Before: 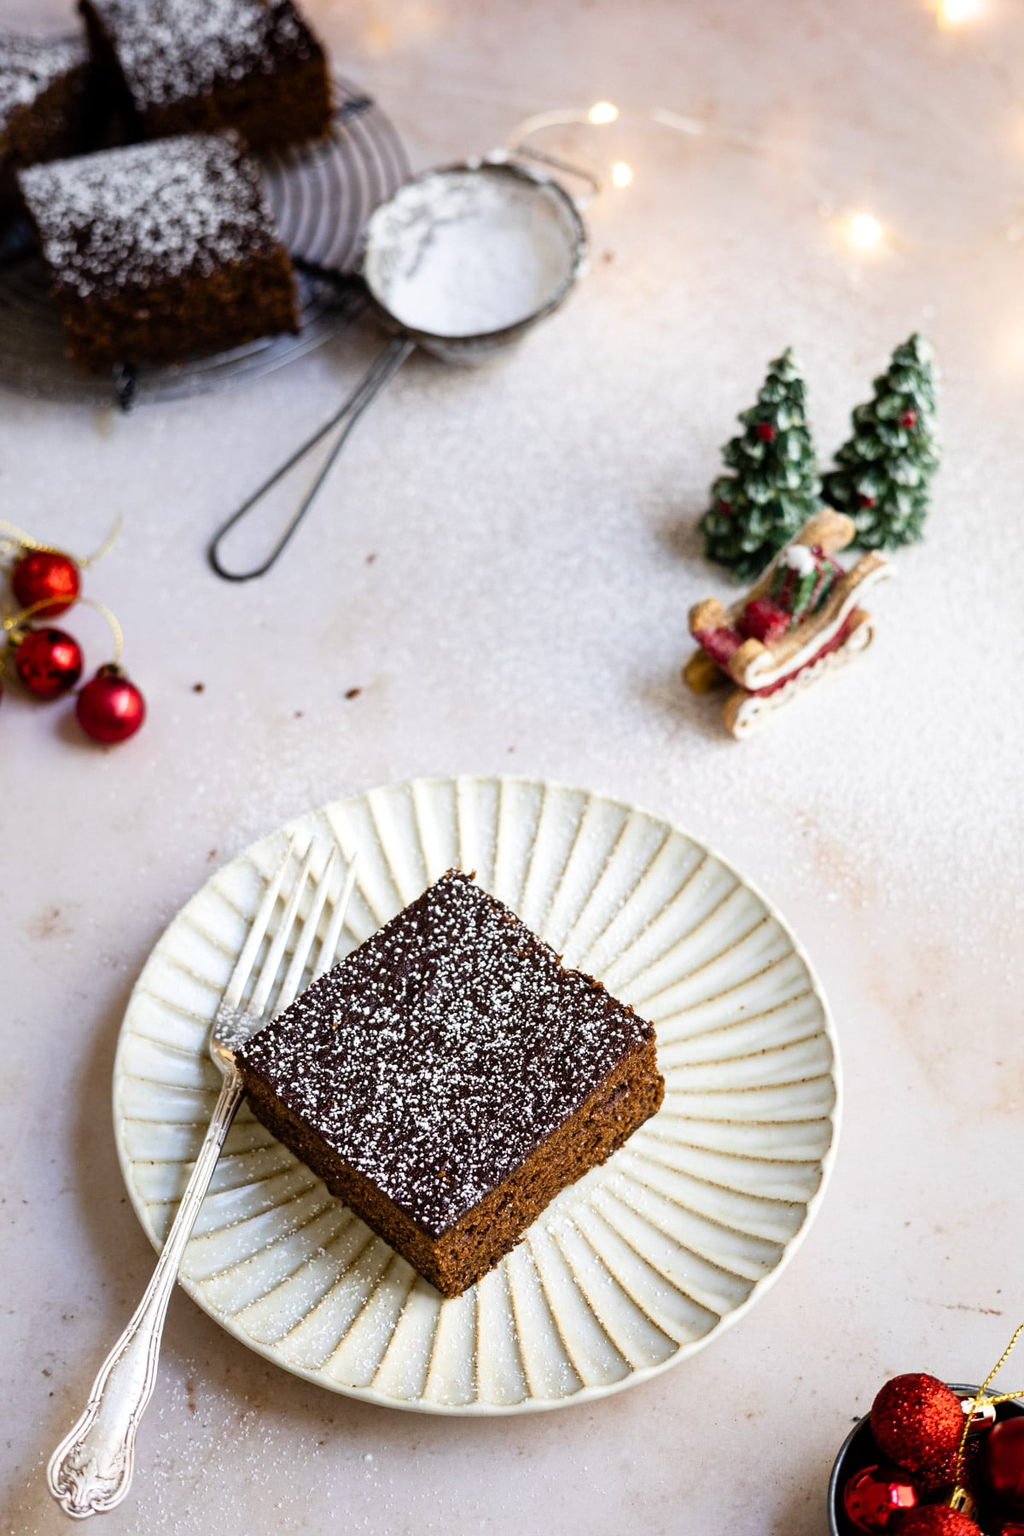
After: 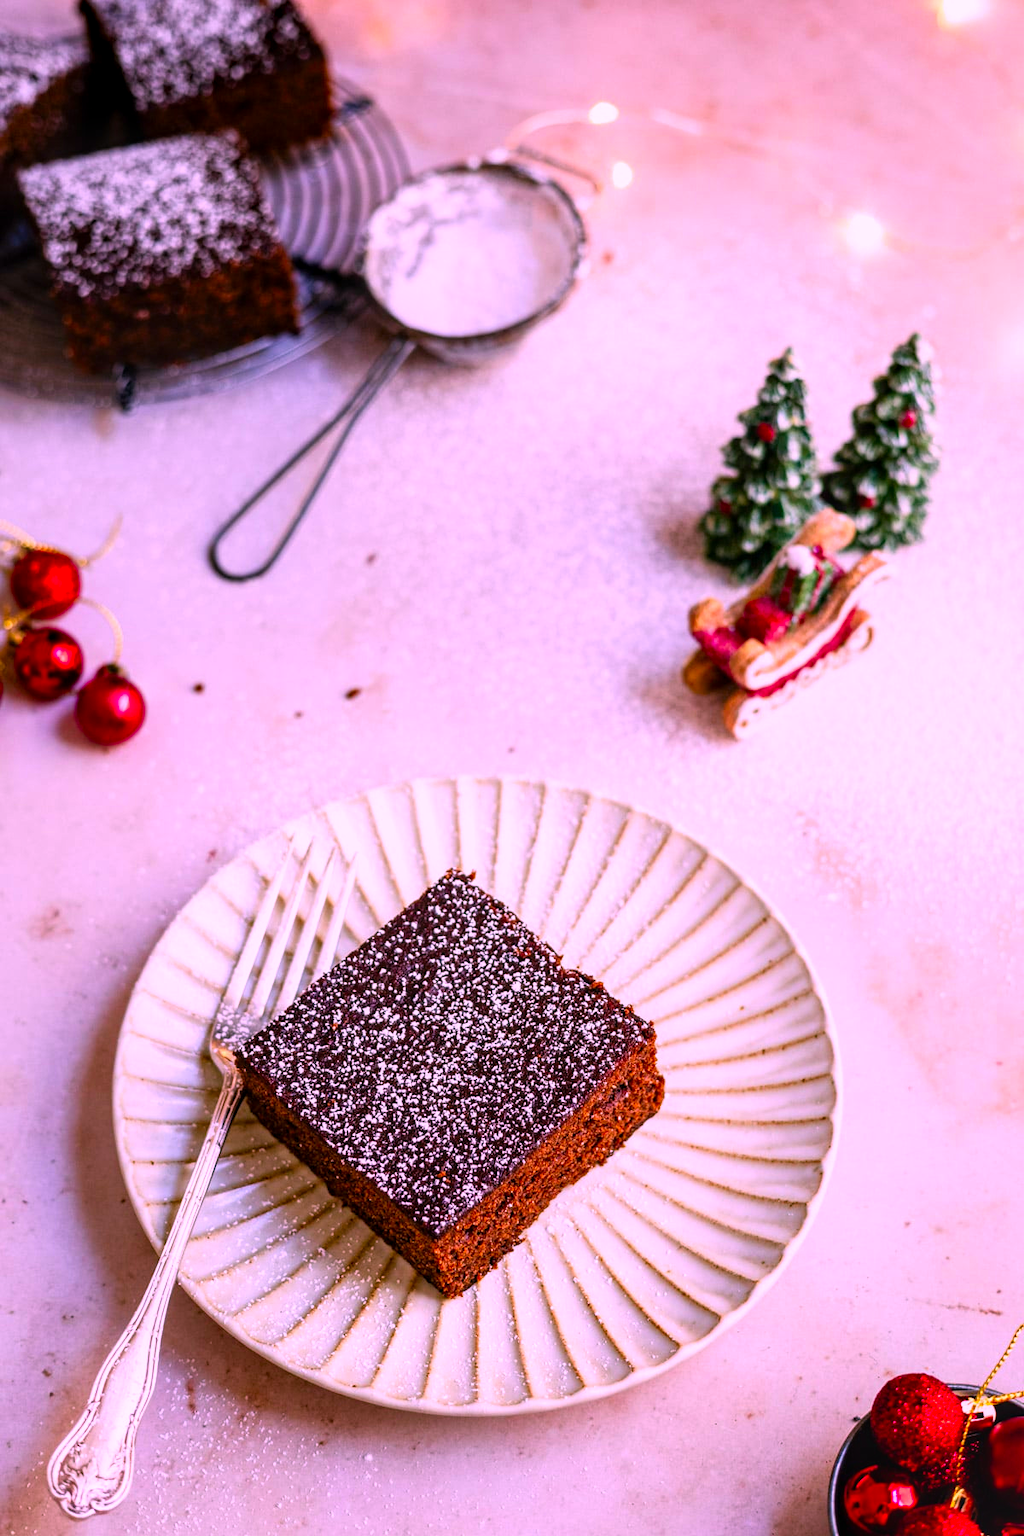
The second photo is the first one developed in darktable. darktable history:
color correction: highlights a* 19.02, highlights b* -11.71, saturation 1.67
local contrast: on, module defaults
